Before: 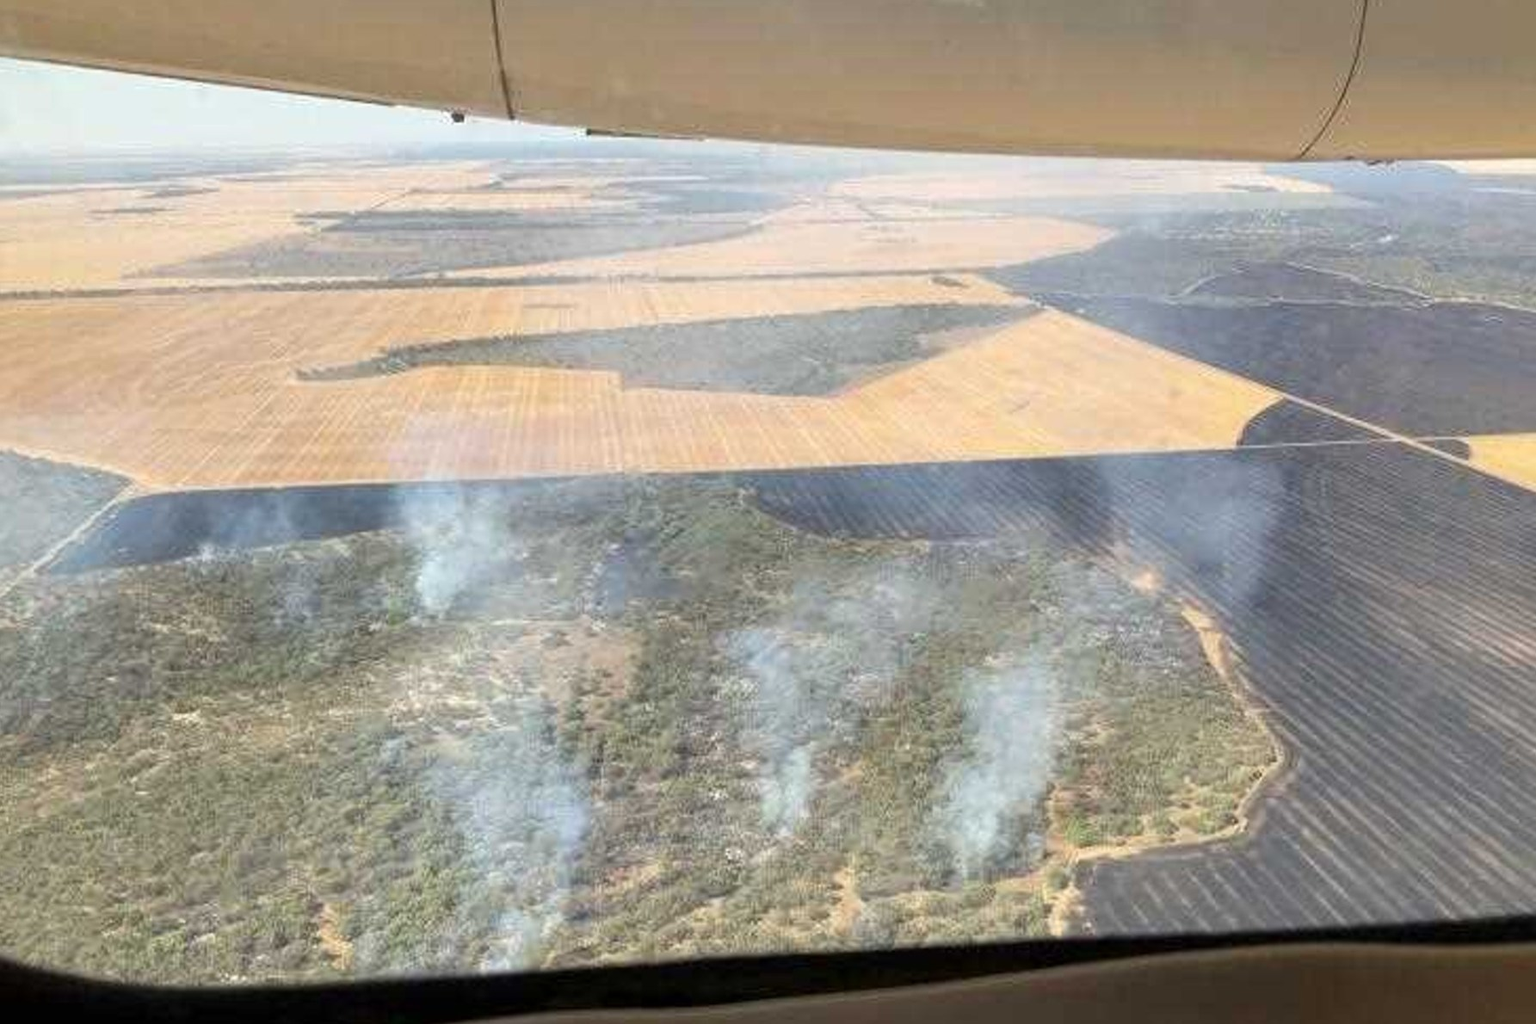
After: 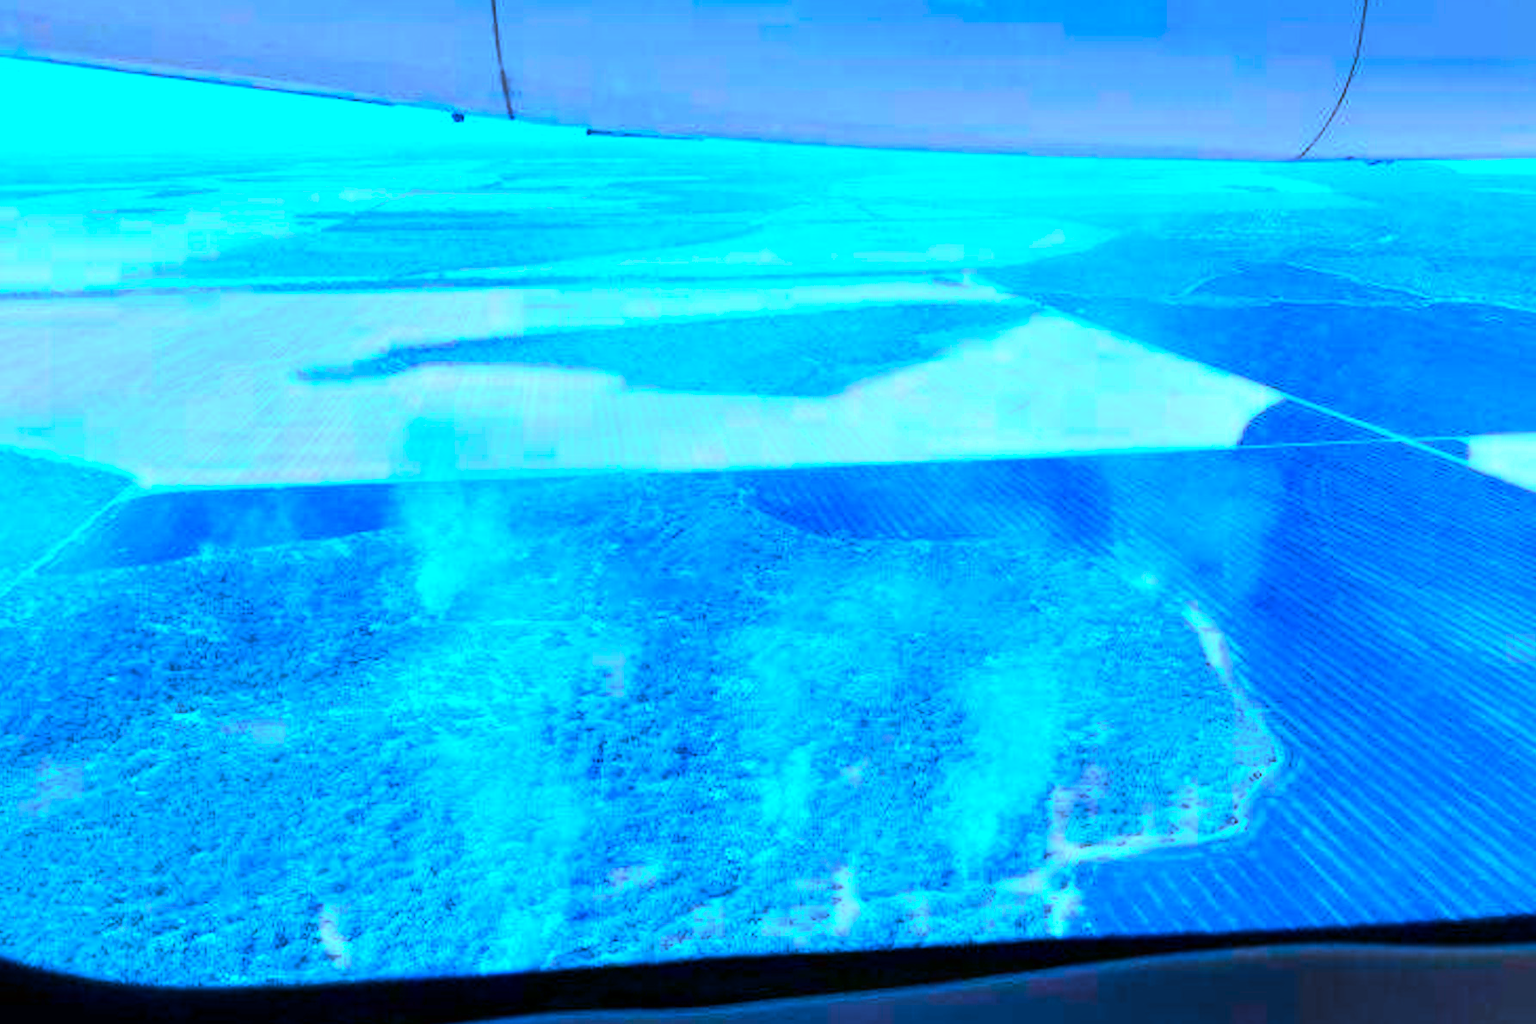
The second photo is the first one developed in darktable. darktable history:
tone equalizer: -8 EV -0.437 EV, -7 EV -0.39 EV, -6 EV -0.349 EV, -5 EV -0.217 EV, -3 EV 0.203 EV, -2 EV 0.31 EV, -1 EV 0.399 EV, +0 EV 0.393 EV
contrast brightness saturation: contrast 0.176, saturation 0.305
color calibration: output colorfulness [0, 0.315, 0, 0], illuminant as shot in camera, x 0.482, y 0.43, temperature 2427.95 K
